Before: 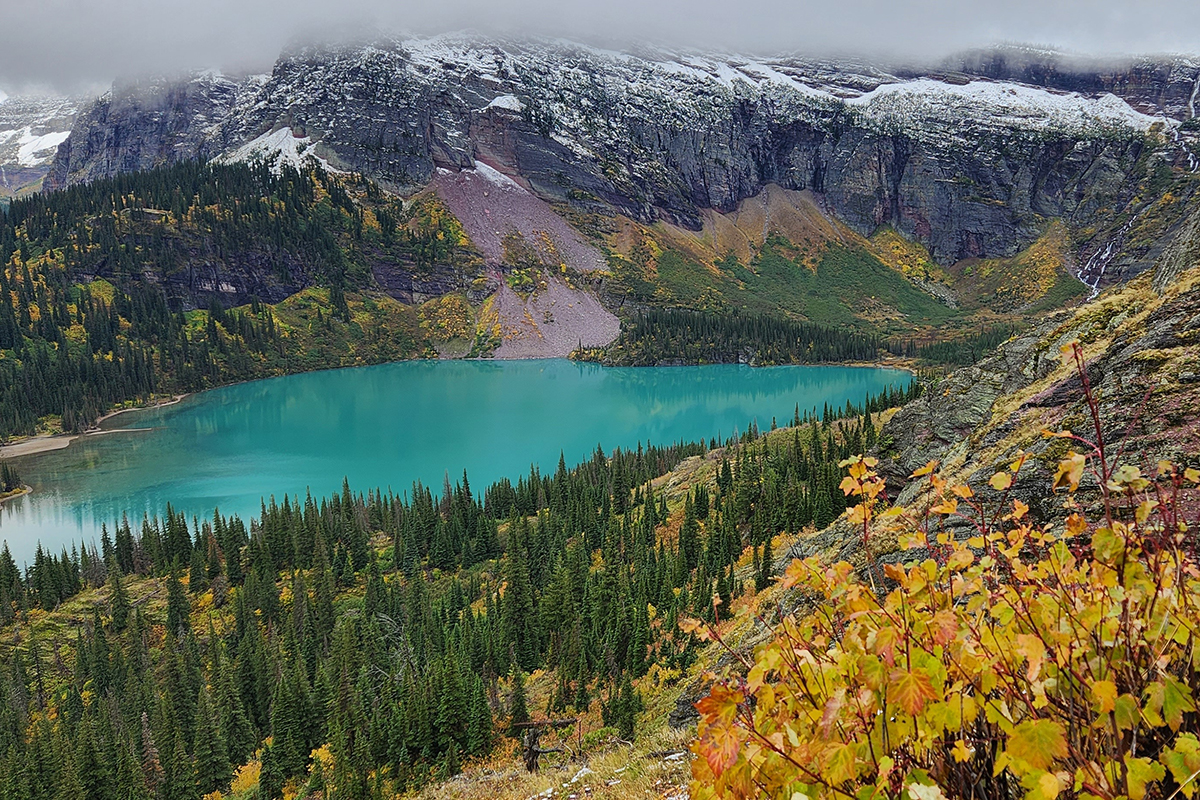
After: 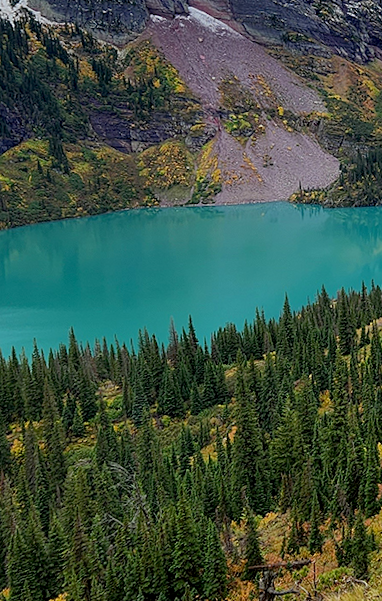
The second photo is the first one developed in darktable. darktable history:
rotate and perspective: rotation -2.12°, lens shift (vertical) 0.009, lens shift (horizontal) -0.008, automatic cropping original format, crop left 0.036, crop right 0.964, crop top 0.05, crop bottom 0.959
crop and rotate: left 21.77%, top 18.528%, right 44.676%, bottom 2.997%
exposure: black level correction 0.009, exposure -0.159 EV, compensate highlight preservation false
